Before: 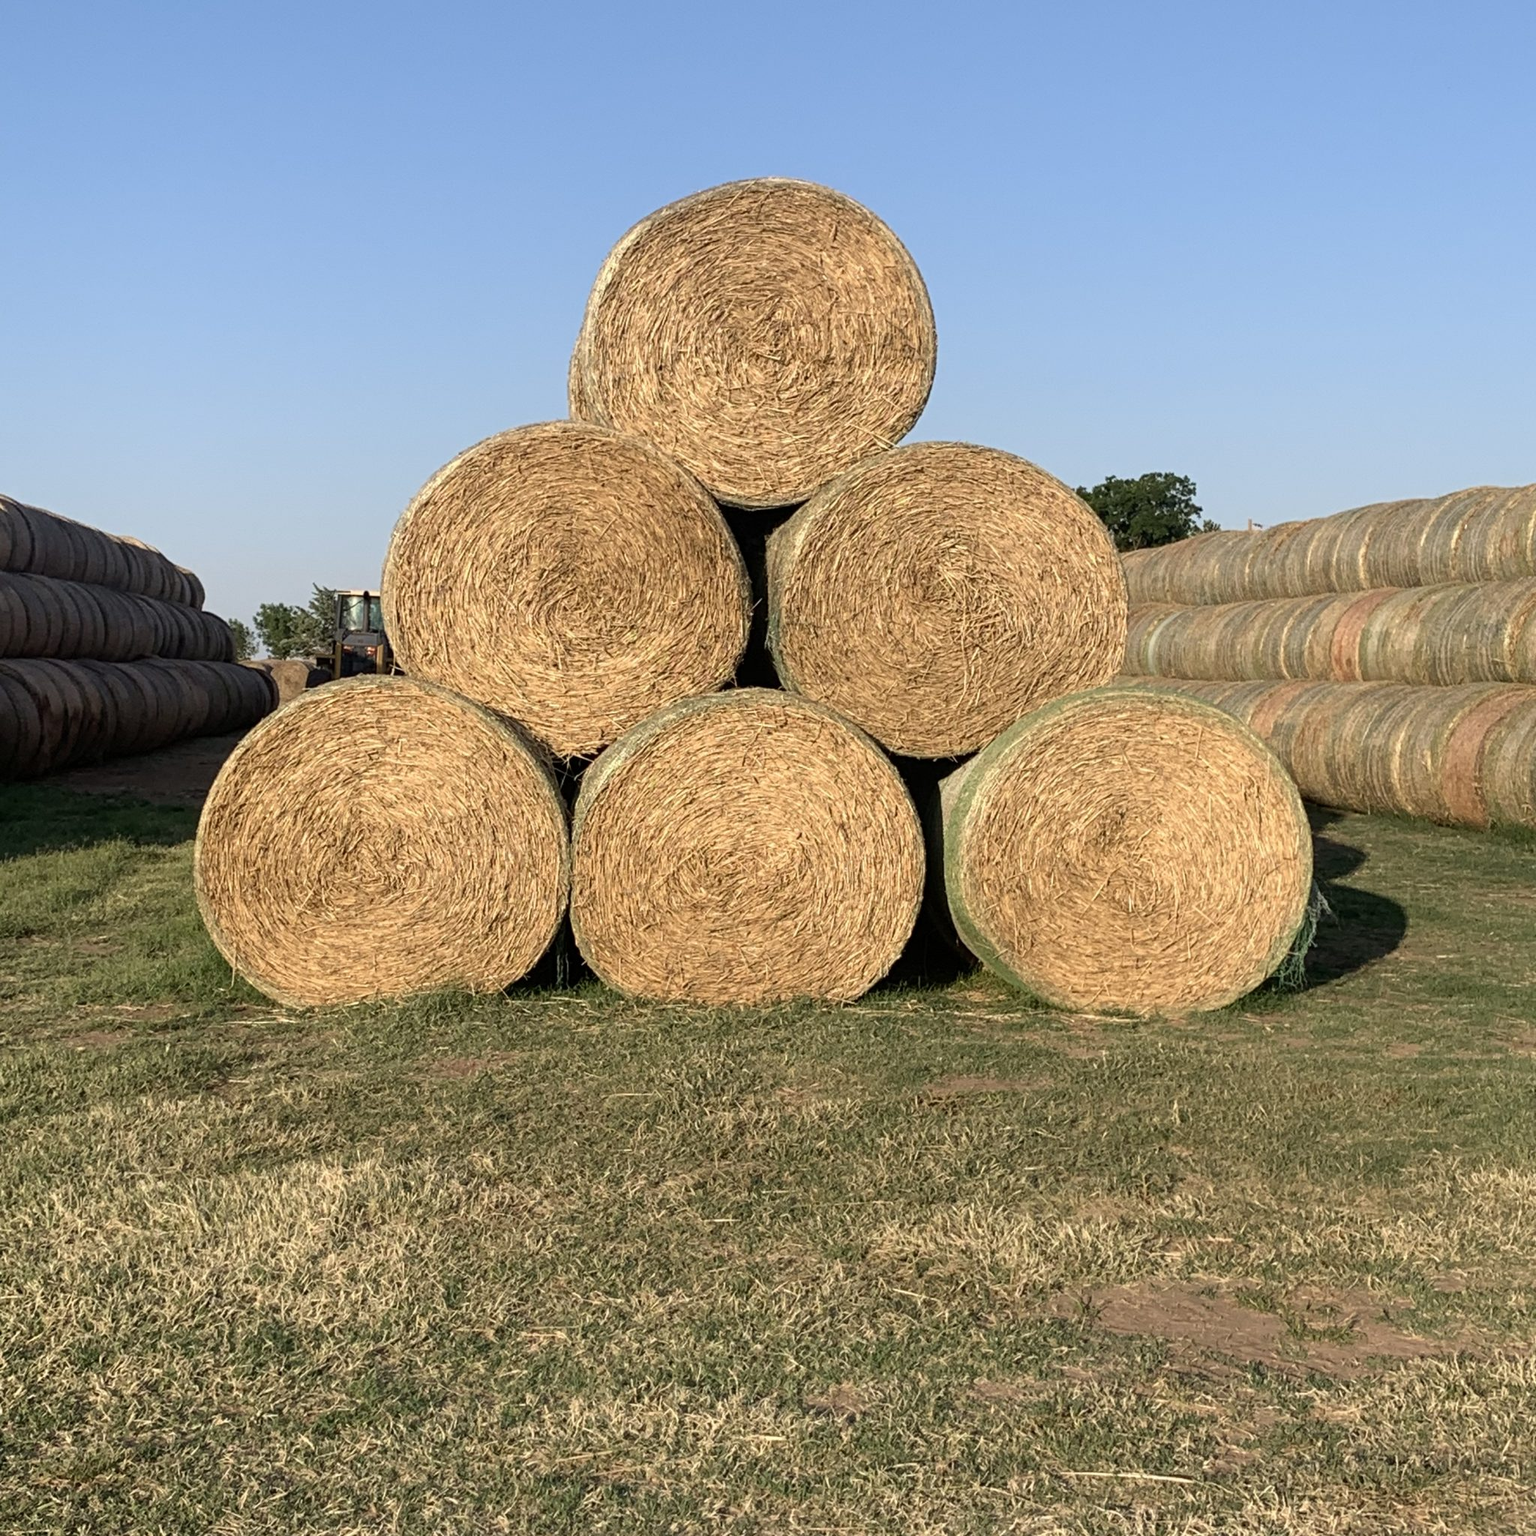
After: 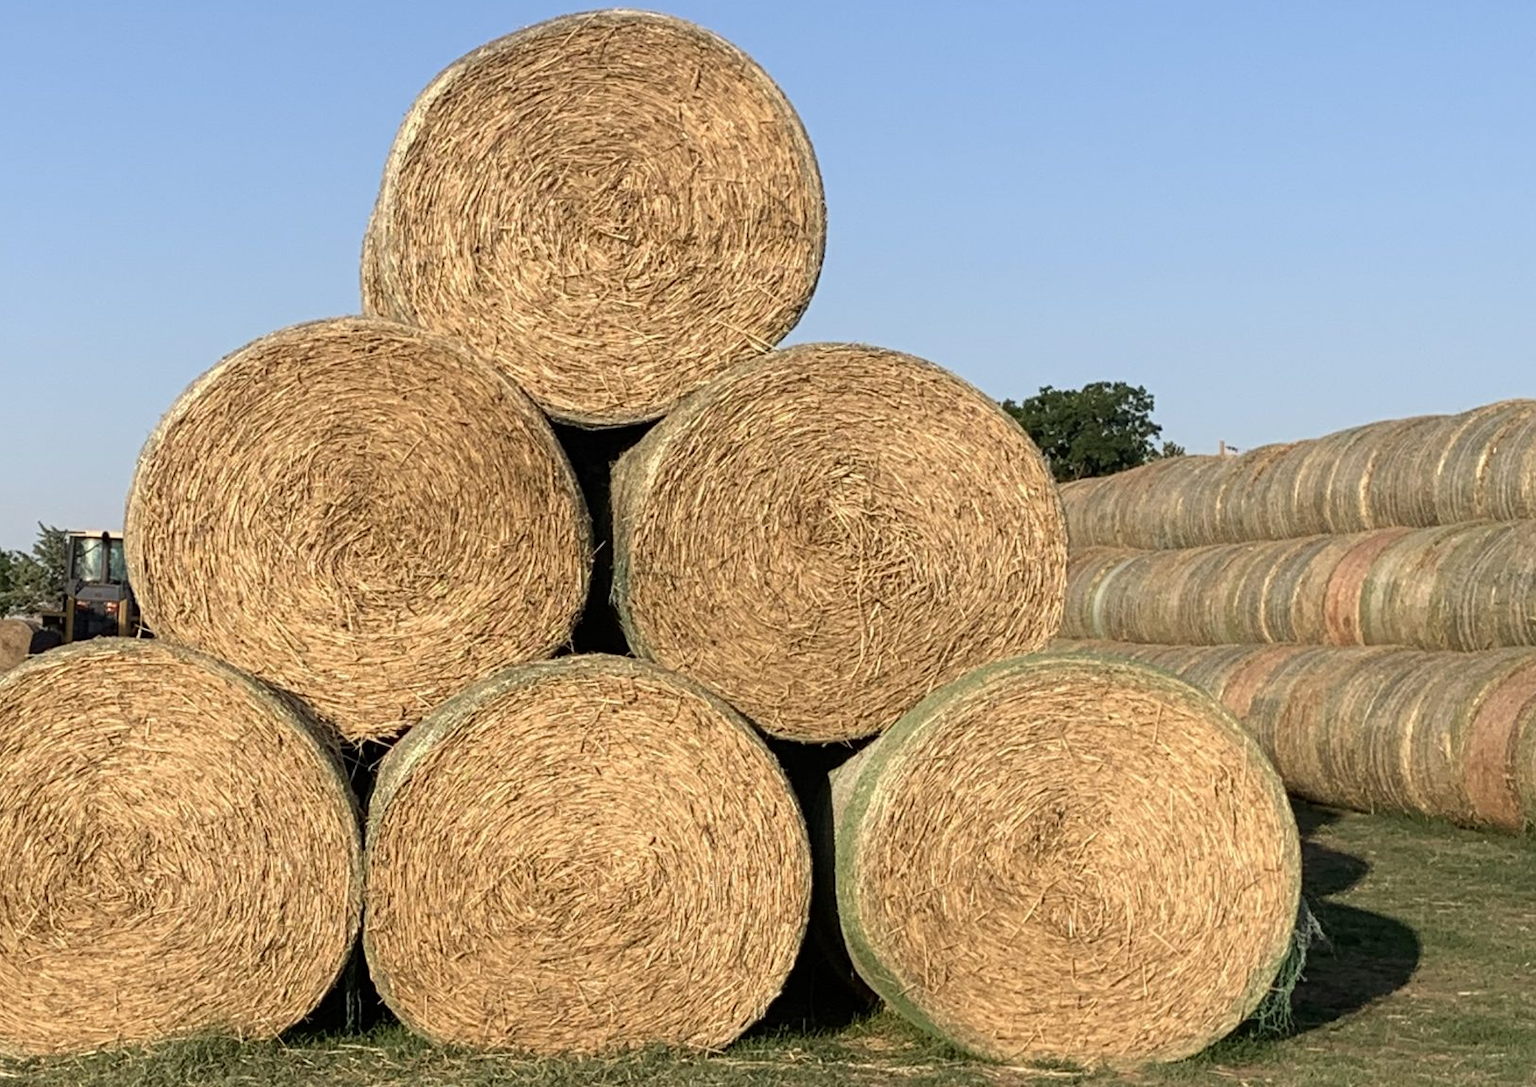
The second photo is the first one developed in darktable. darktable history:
crop: left 18.427%, top 11.088%, right 2.393%, bottom 32.823%
